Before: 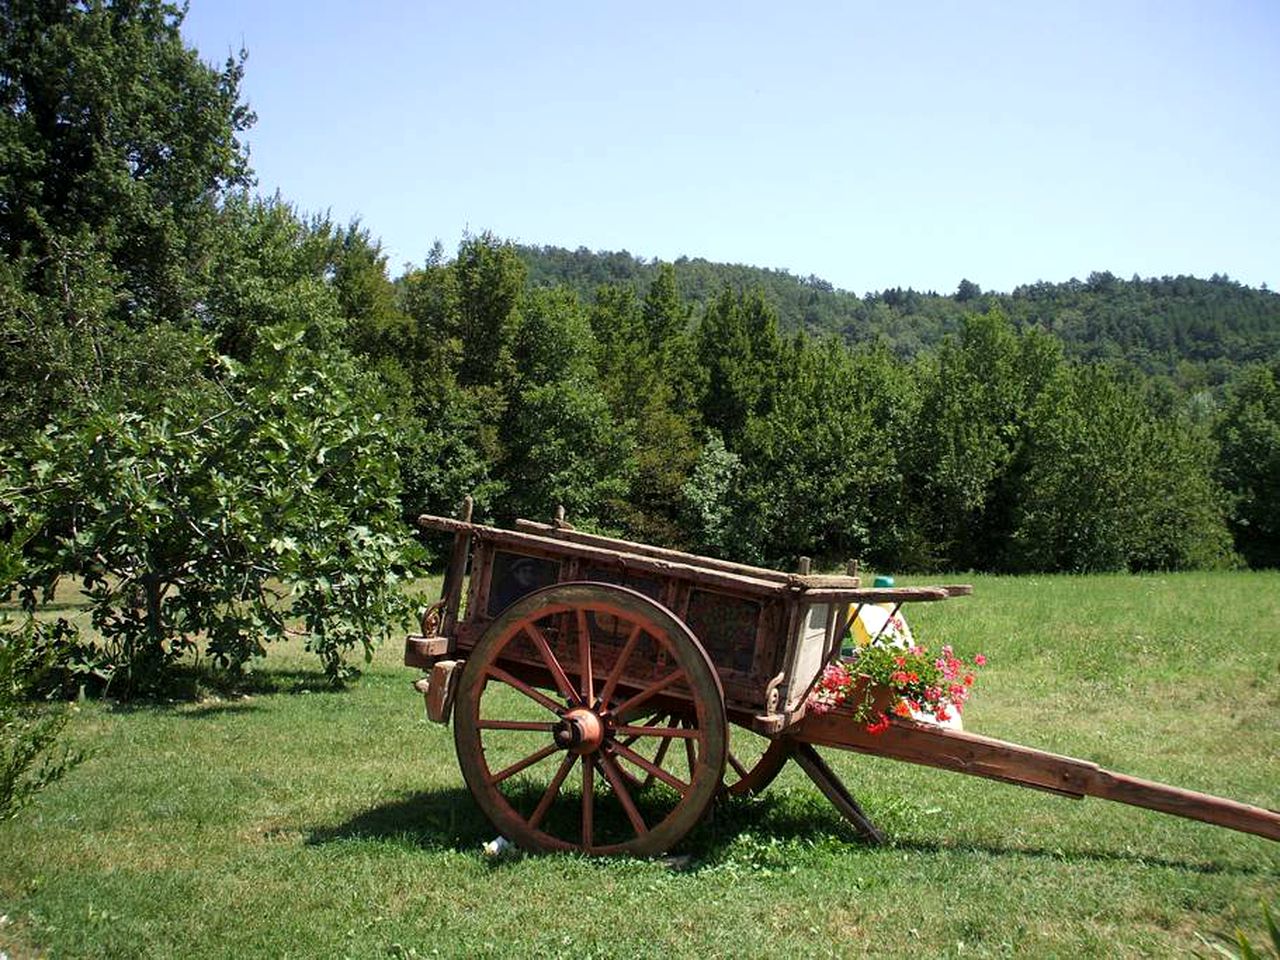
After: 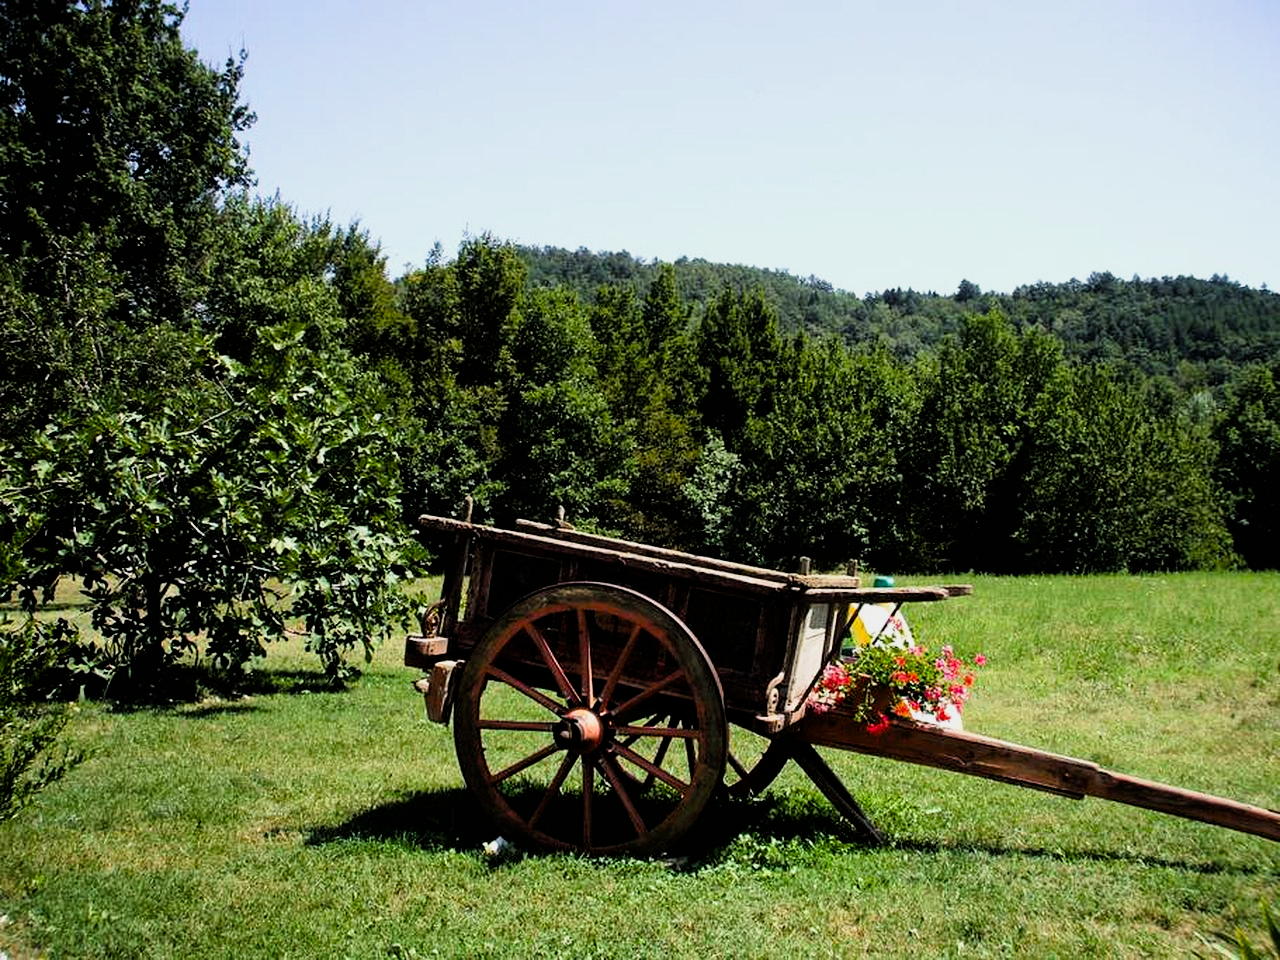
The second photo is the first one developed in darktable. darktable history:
exposure: compensate highlight preservation false
filmic rgb: black relative exposure -5.06 EV, white relative exposure 3.56 EV, hardness 3.19, contrast 1.515, highlights saturation mix -49.89%
color balance rgb: perceptual saturation grading › global saturation 30.211%
